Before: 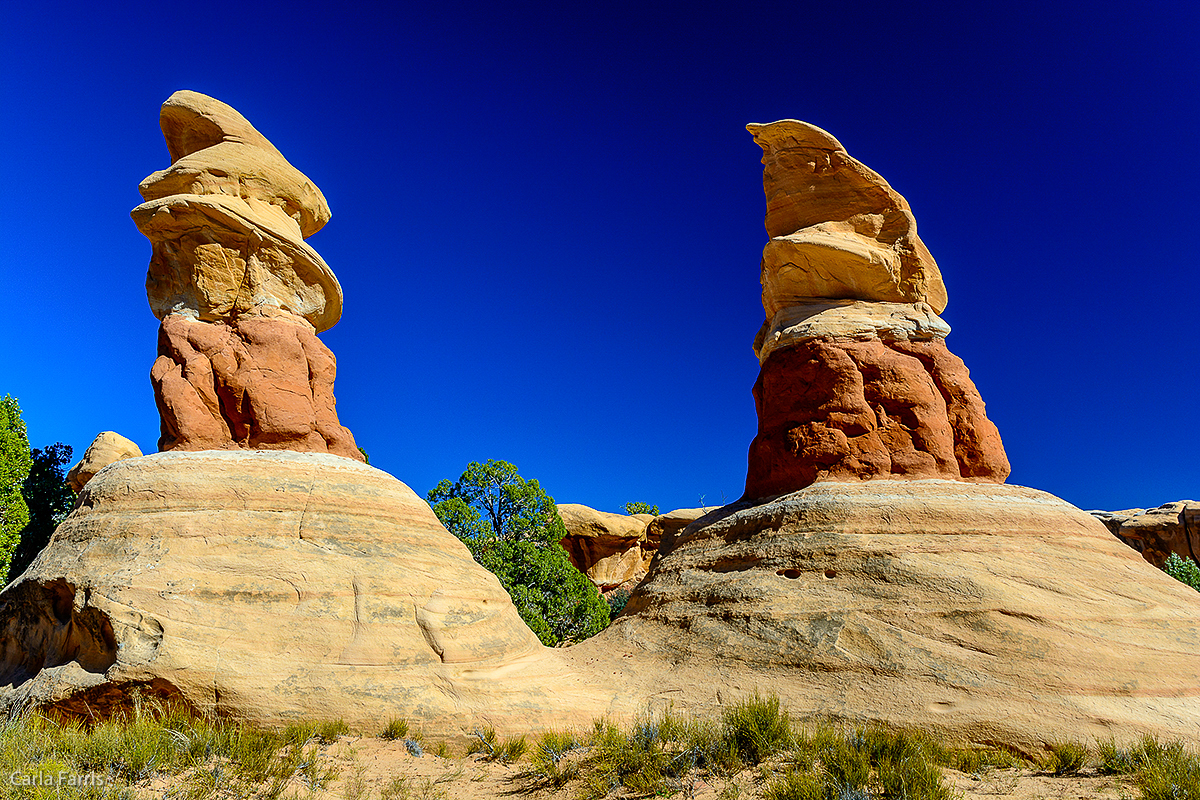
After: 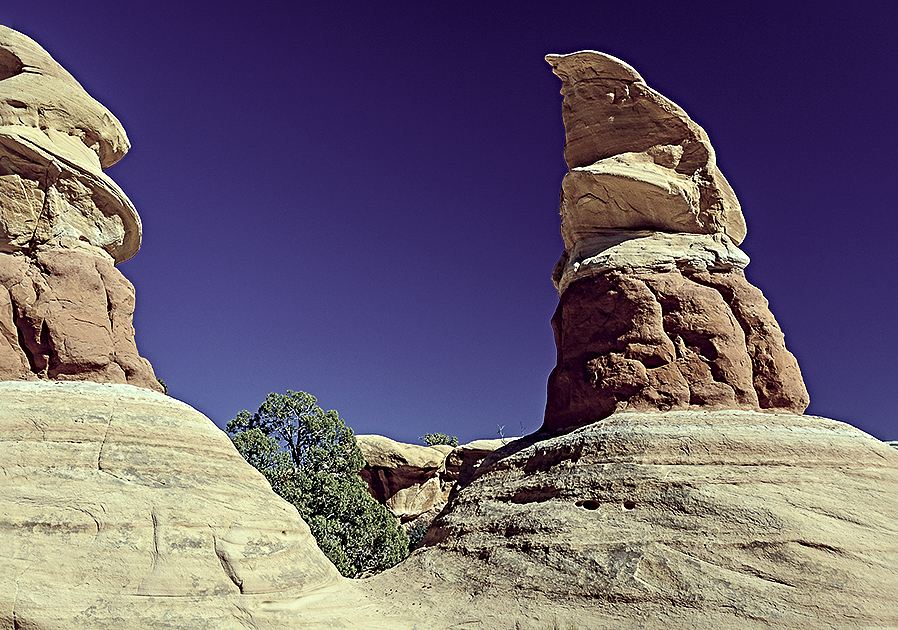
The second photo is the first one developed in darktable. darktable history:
color correction: highlights a* -20.17, highlights b* 20.27, shadows a* 20.03, shadows b* -20.46, saturation 0.43
sharpen: radius 4.883
crop: left 16.768%, top 8.653%, right 8.362%, bottom 12.485%
